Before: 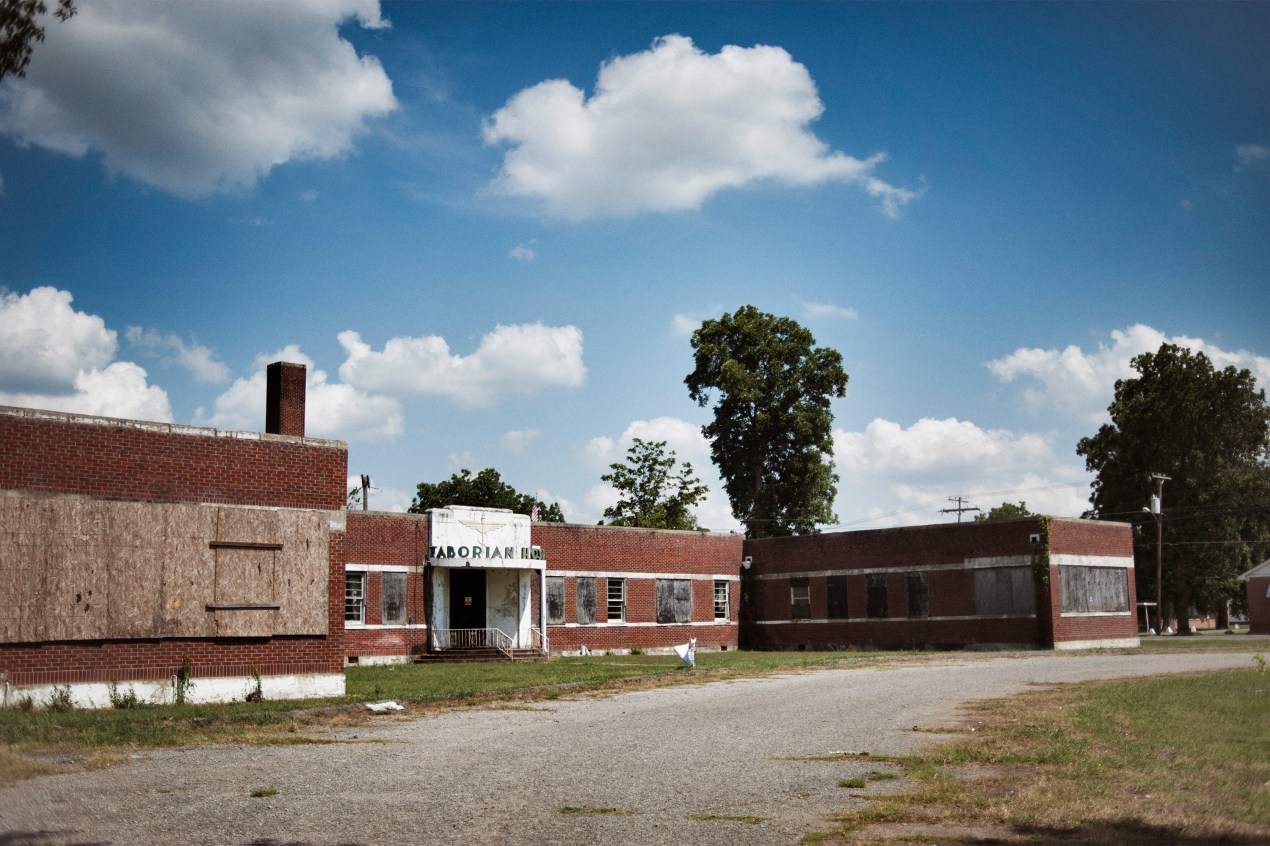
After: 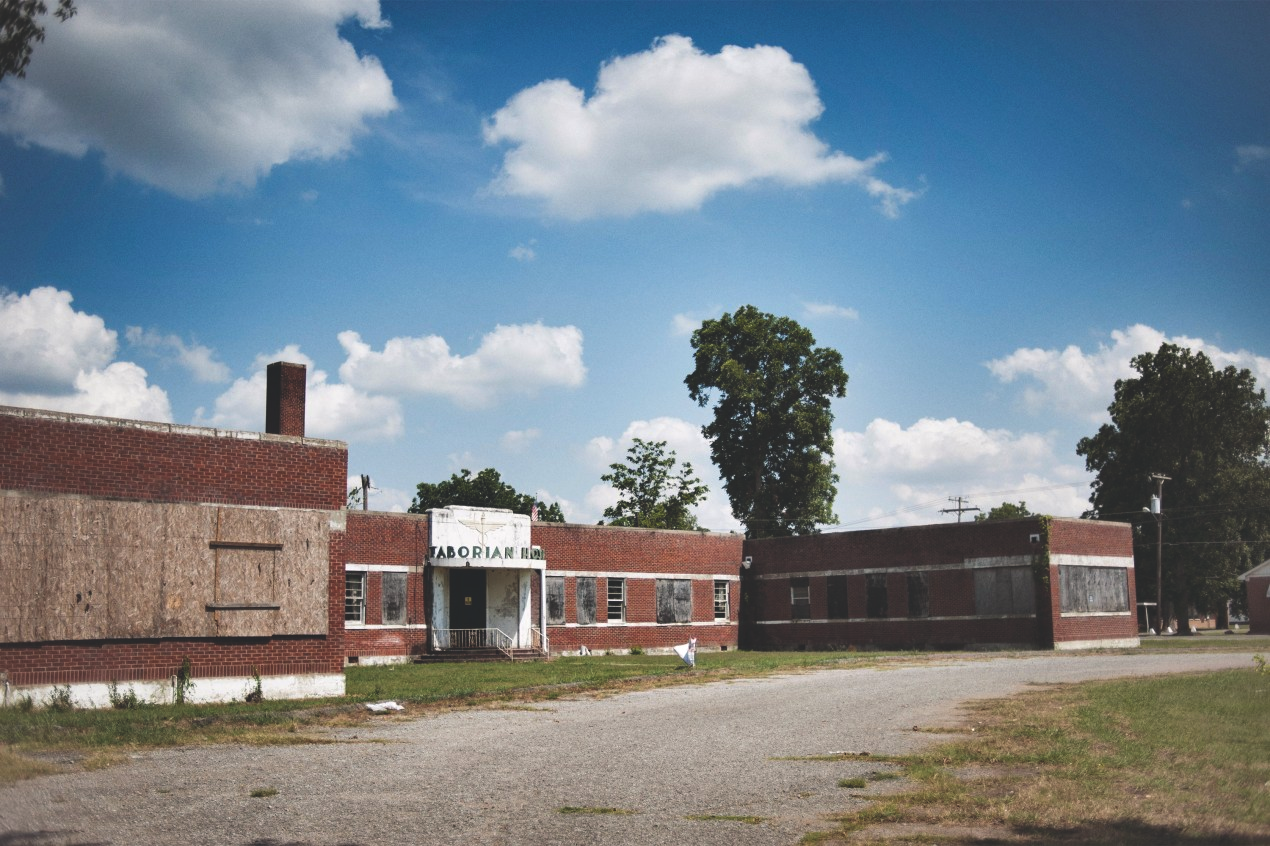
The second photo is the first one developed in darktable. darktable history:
color balance rgb: shadows lift › chroma 2.06%, shadows lift › hue 247.73°, highlights gain › chroma 0.196%, highlights gain › hue 331.61°, global offset › luminance 1.971%, perceptual saturation grading › global saturation 8.936%
